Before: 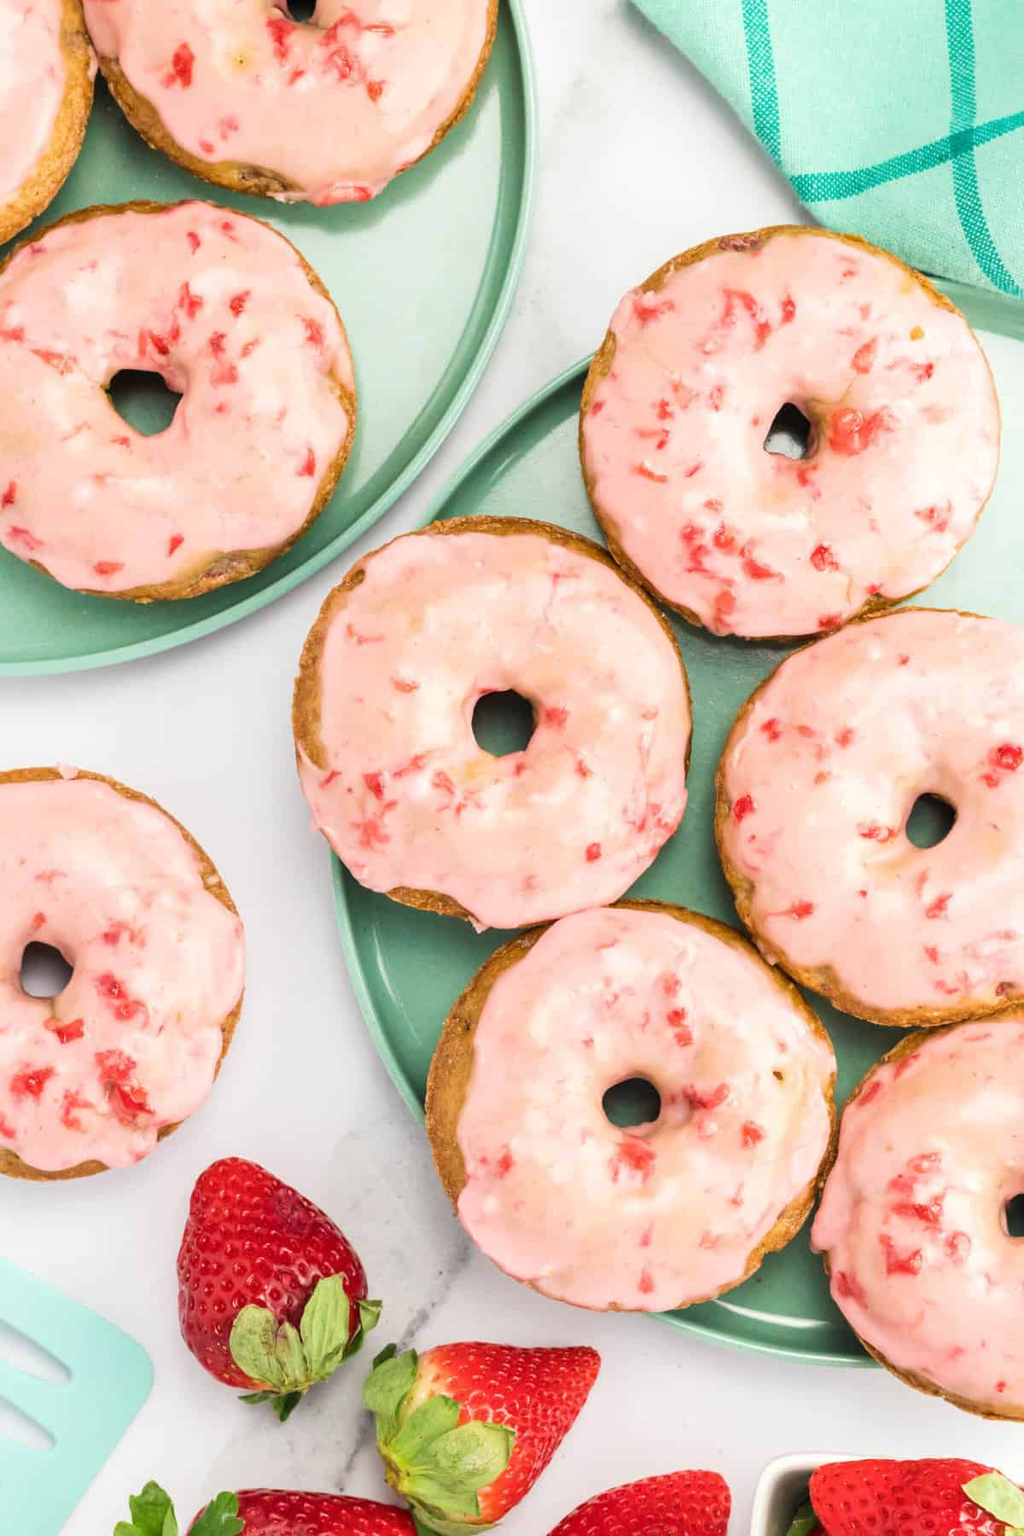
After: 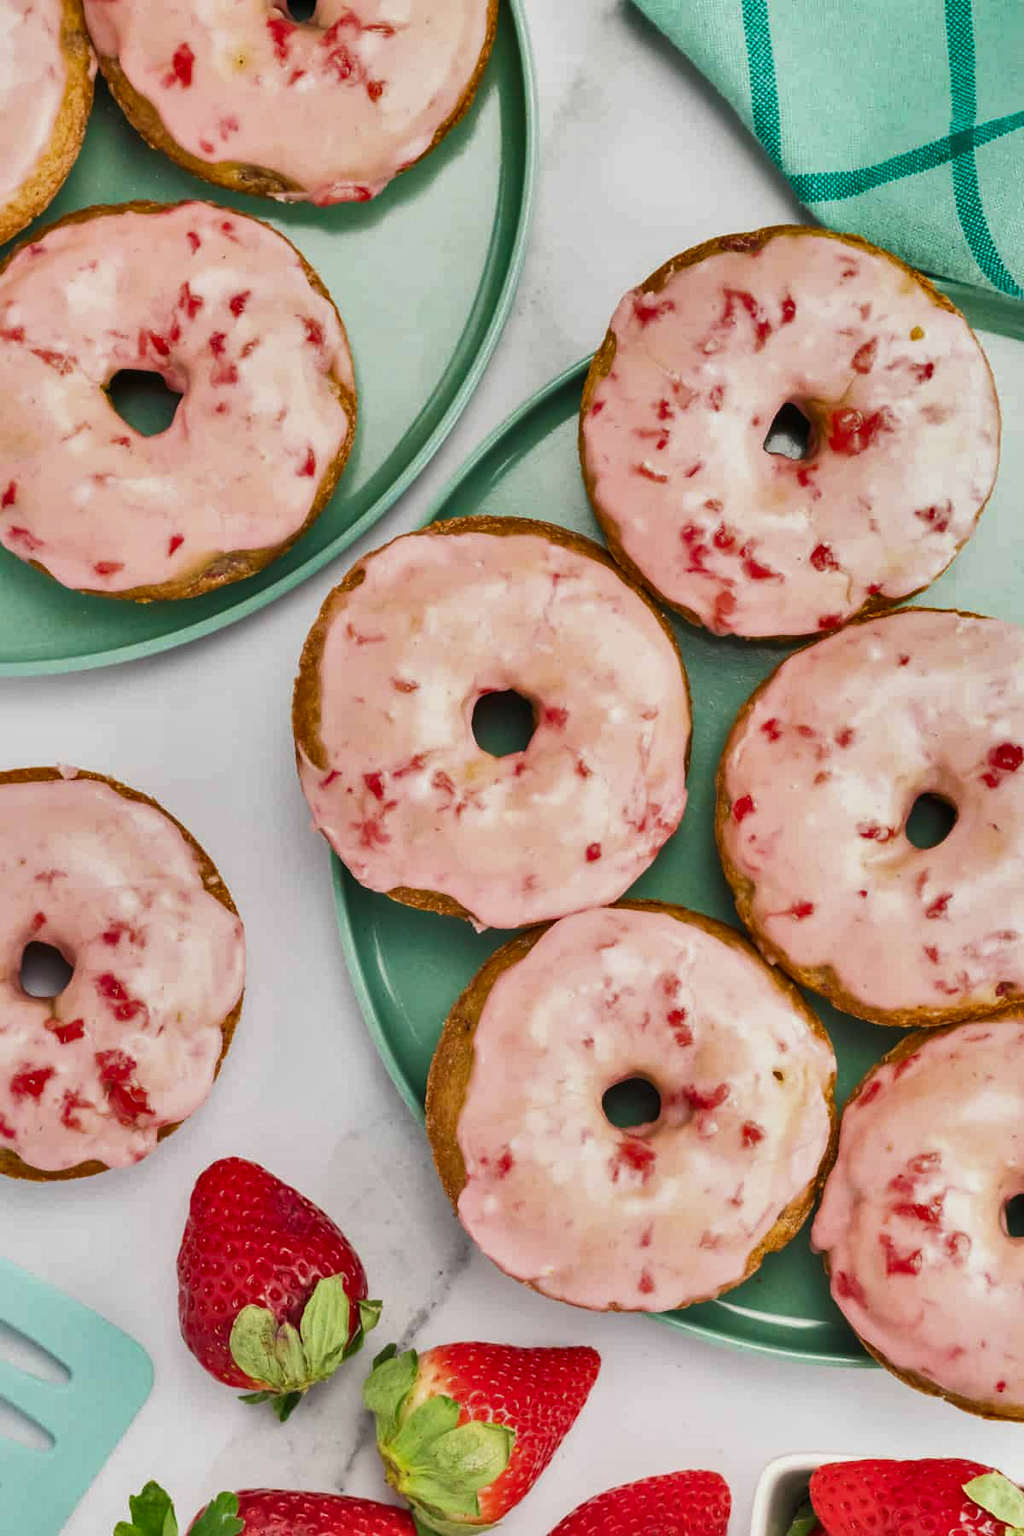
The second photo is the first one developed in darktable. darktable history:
shadows and highlights: radius 100.32, shadows 50.79, highlights -65.16, soften with gaussian
exposure: exposure -0.207 EV, compensate exposure bias true, compensate highlight preservation false
